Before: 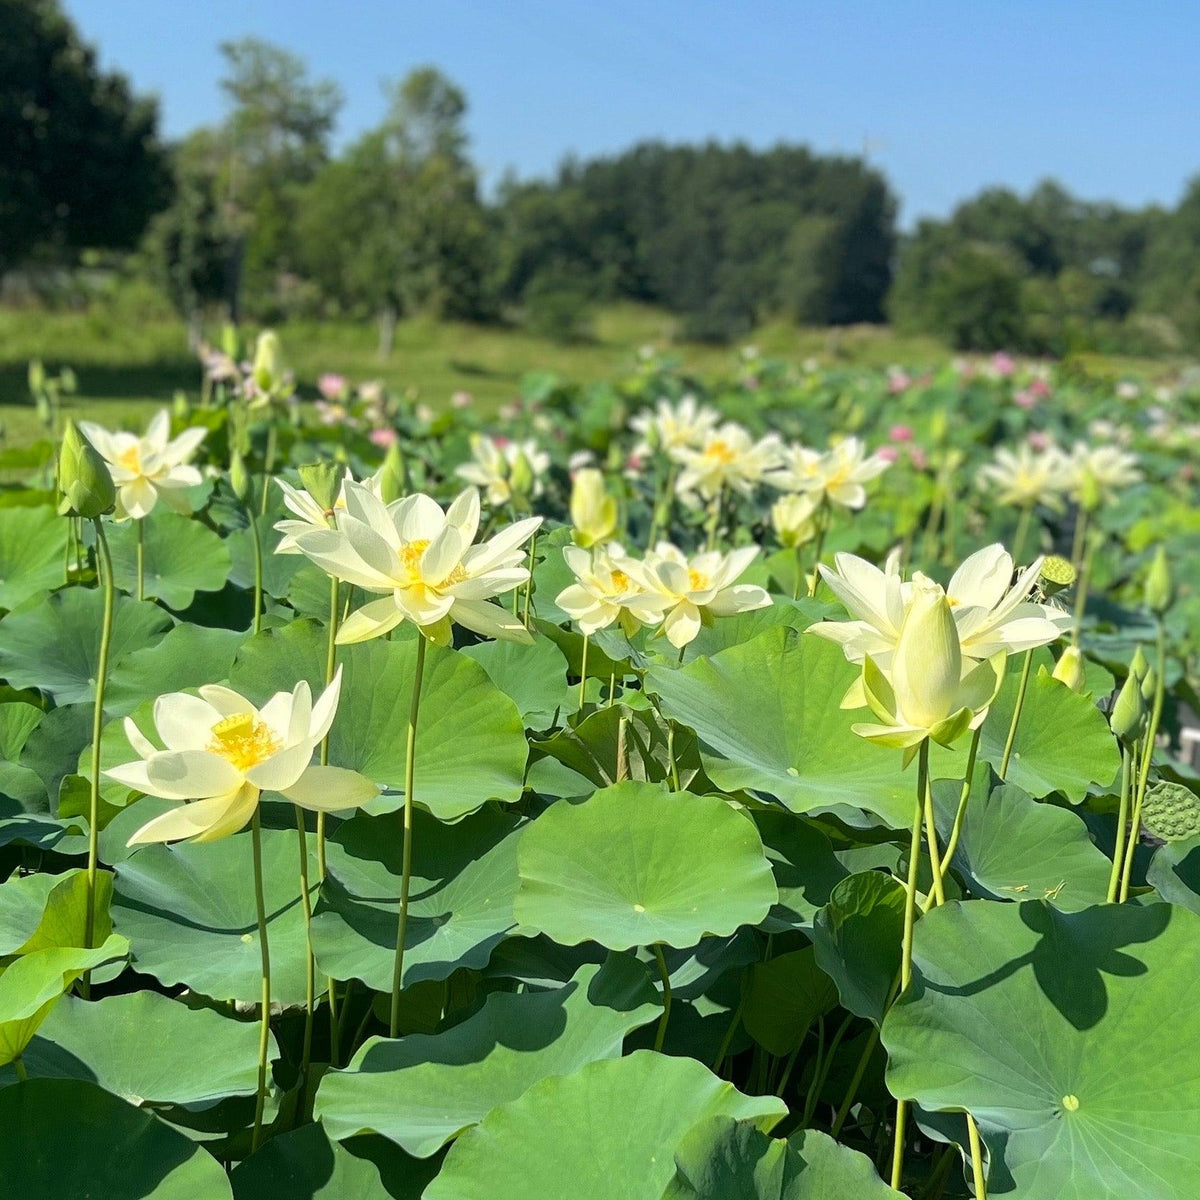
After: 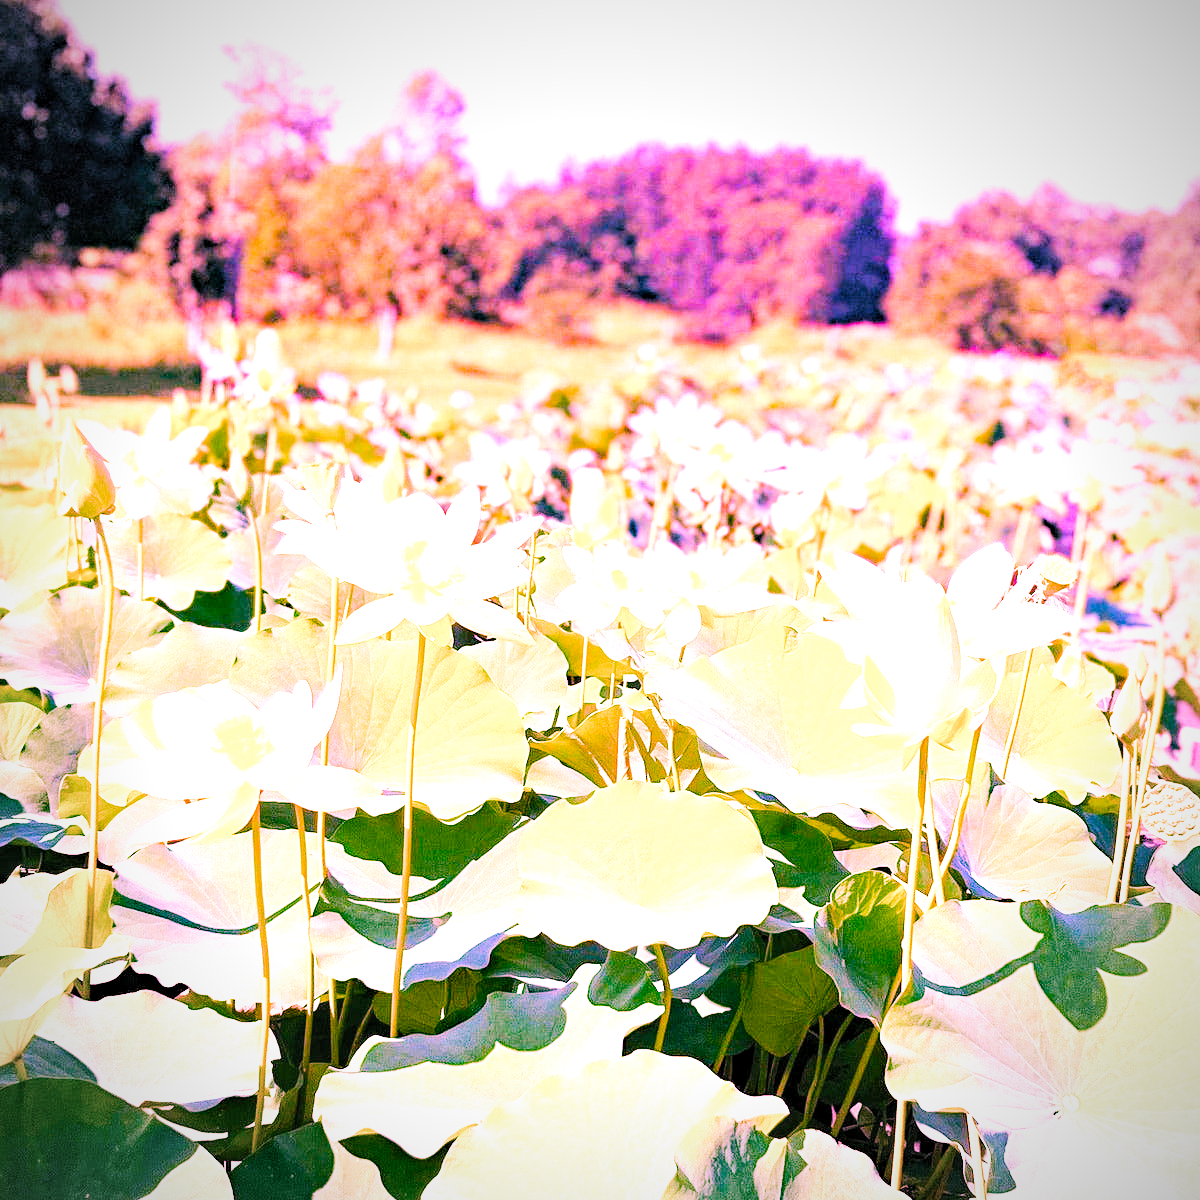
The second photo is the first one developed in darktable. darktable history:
raw chromatic aberrations: on, module defaults
color balance rgb: perceptual saturation grading › global saturation 25%, perceptual brilliance grading › mid-tones 10%, perceptual brilliance grading › shadows 15%, global vibrance 20%
filmic rgb: black relative exposure -7.65 EV, white relative exposure 4.56 EV, hardness 3.61
highlight reconstruction: method reconstruct color, iterations 1, diameter of reconstruction 64 px
hot pixels: on, module defaults
lens correction: scale 1.01, crop 1, focal 85, aperture 2.8, distance 10.02, camera "Canon EOS RP", lens "Canon RF 85mm F2 MACRO IS STM"
raw denoise: x [[0, 0.25, 0.5, 0.75, 1] ×4]
tone equalizer: on, module defaults
white balance: red 2.004, blue 1.654
levels: mode automatic, black 0.023%, white 99.97%, levels [0.062, 0.494, 0.925]
velvia: strength 15% | blend: blend mode lighten, opacity 100%; mask: uniform (no mask)
local contrast: highlights 100%, shadows 100%, detail 120%, midtone range 0.2
contrast brightness saturation: contrast 0.2, brightness 0.16, saturation 0.22
filmic: grey point source 18, black point source -8.65, white point source 2.45, grey point target 18, white point target 100, output power 2.2, latitude stops 2, contrast 1.5, saturation 100, global saturation 100
haze removal: strength 0.29, distance 0.25, compatibility mode true, adaptive false
vibrance: on, module defaults
vignetting: fall-off radius 60.92%
exposure: black level correction -0.002, exposure 1.35 EV, compensate highlight preservation false
